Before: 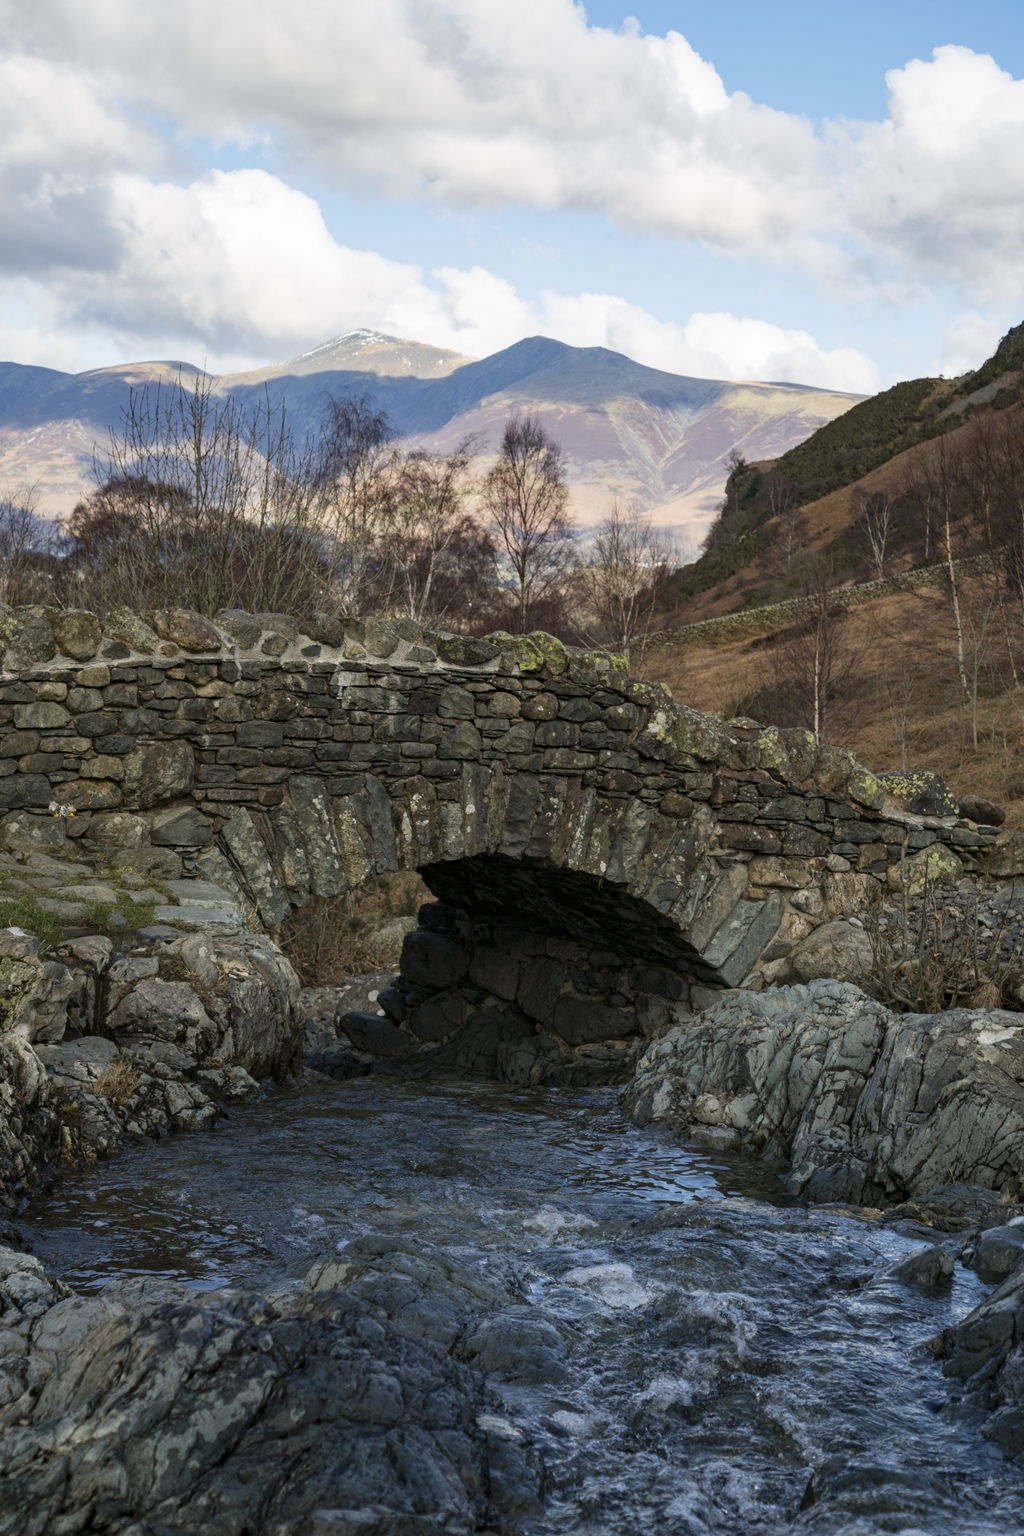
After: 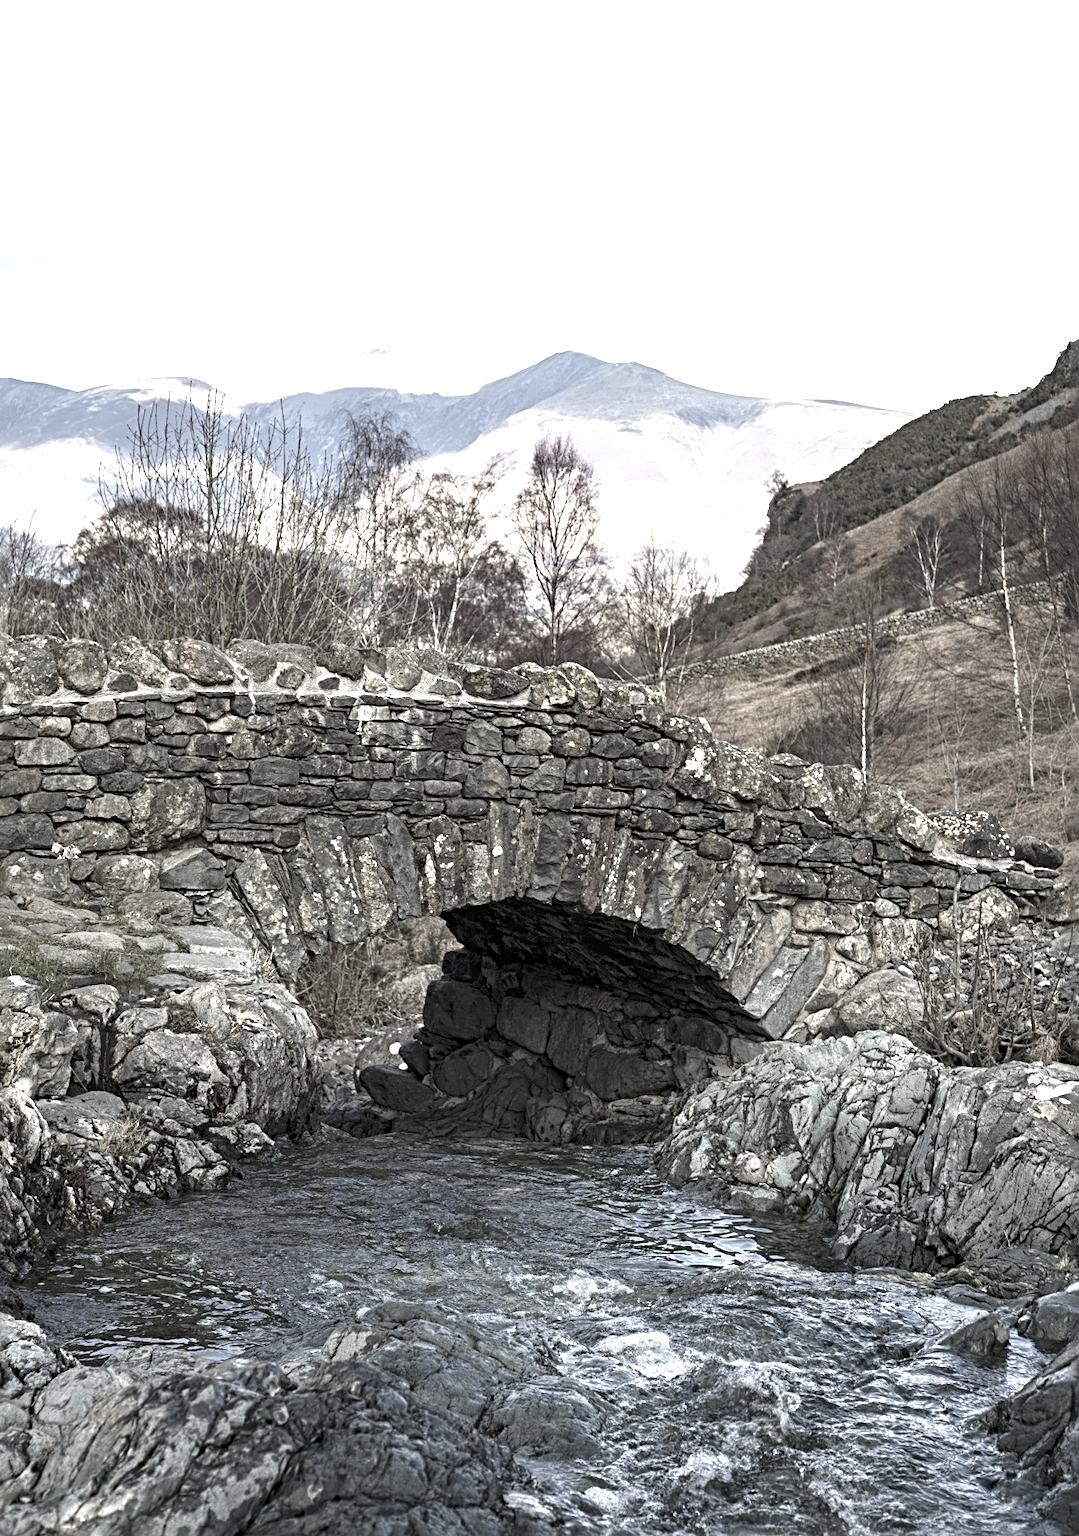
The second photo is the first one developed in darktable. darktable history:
exposure: black level correction 0, exposure 1.439 EV, compensate highlight preservation false
sharpen: radius 3.961
color zones: curves: ch1 [(0, 0.34) (0.143, 0.164) (0.286, 0.152) (0.429, 0.176) (0.571, 0.173) (0.714, 0.188) (0.857, 0.199) (1, 0.34)]
tone equalizer: -7 EV 0.14 EV
crop: top 0.363%, right 0.264%, bottom 5.072%
local contrast: highlights 103%, shadows 101%, detail 119%, midtone range 0.2
